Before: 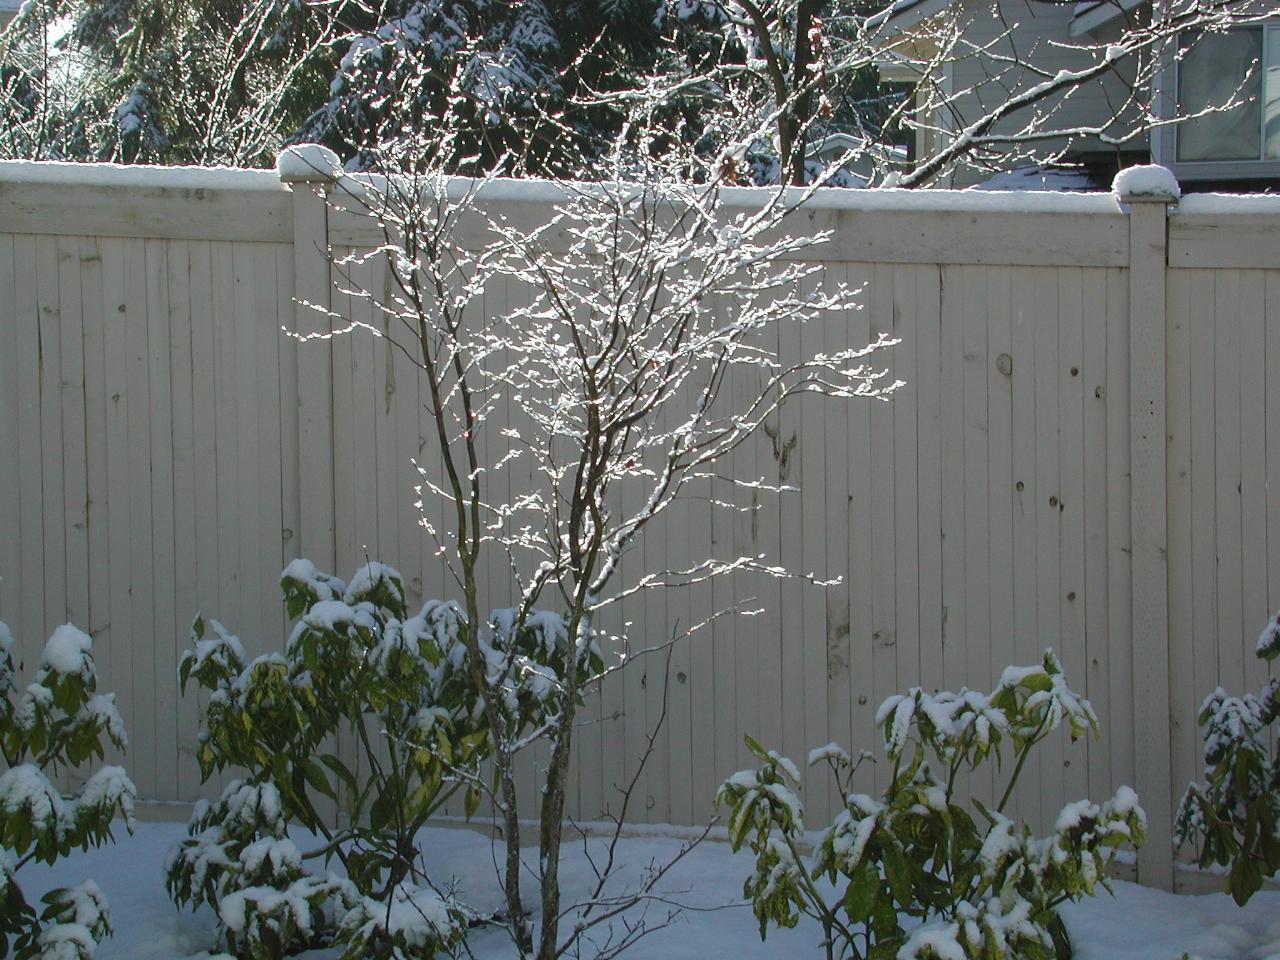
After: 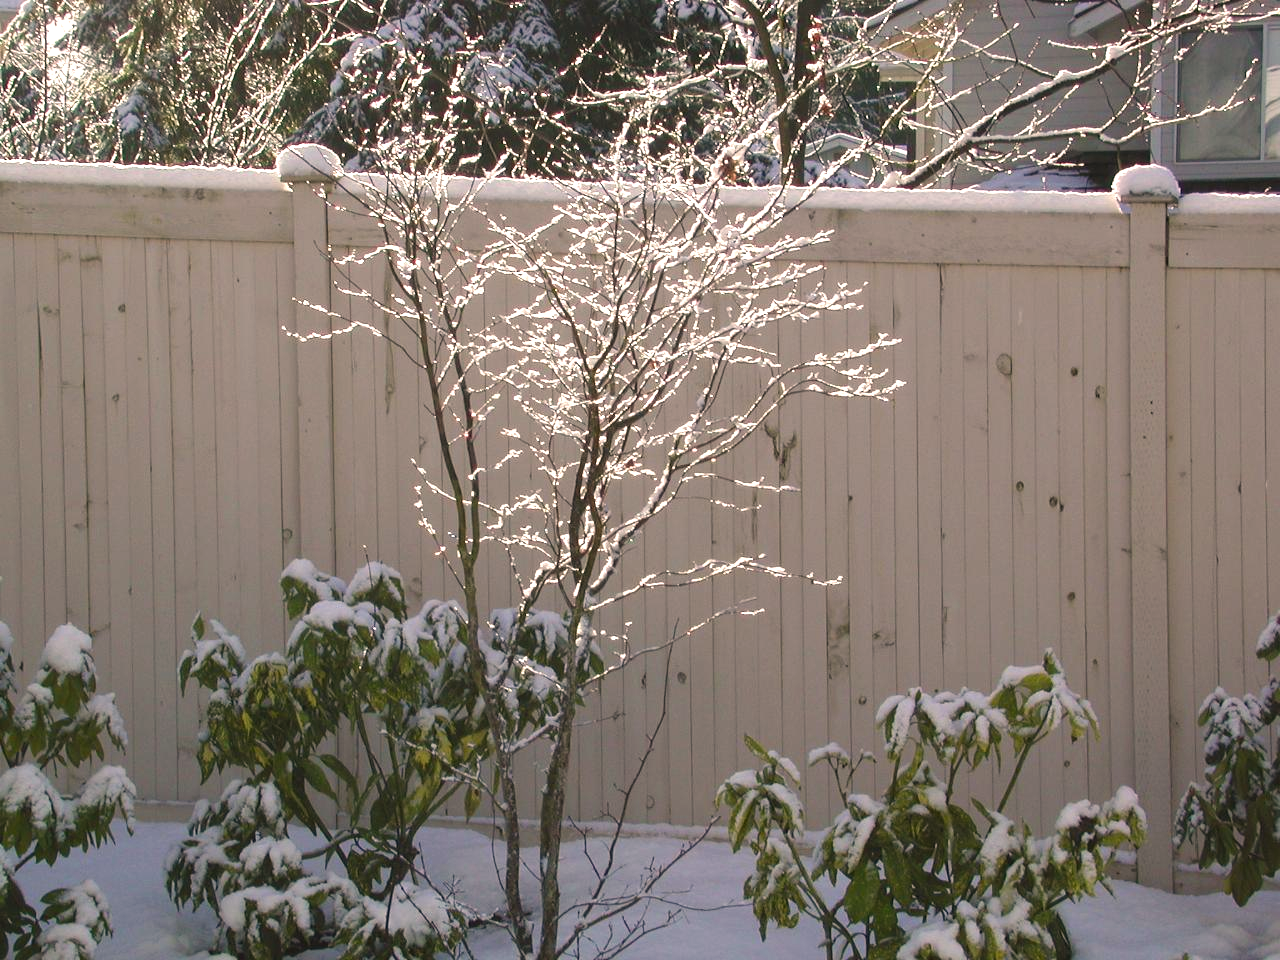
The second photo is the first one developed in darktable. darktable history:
color correction: highlights a* 12.09, highlights b* 12.29
exposure: black level correction -0.002, exposure 0.529 EV, compensate exposure bias true, compensate highlight preservation false
